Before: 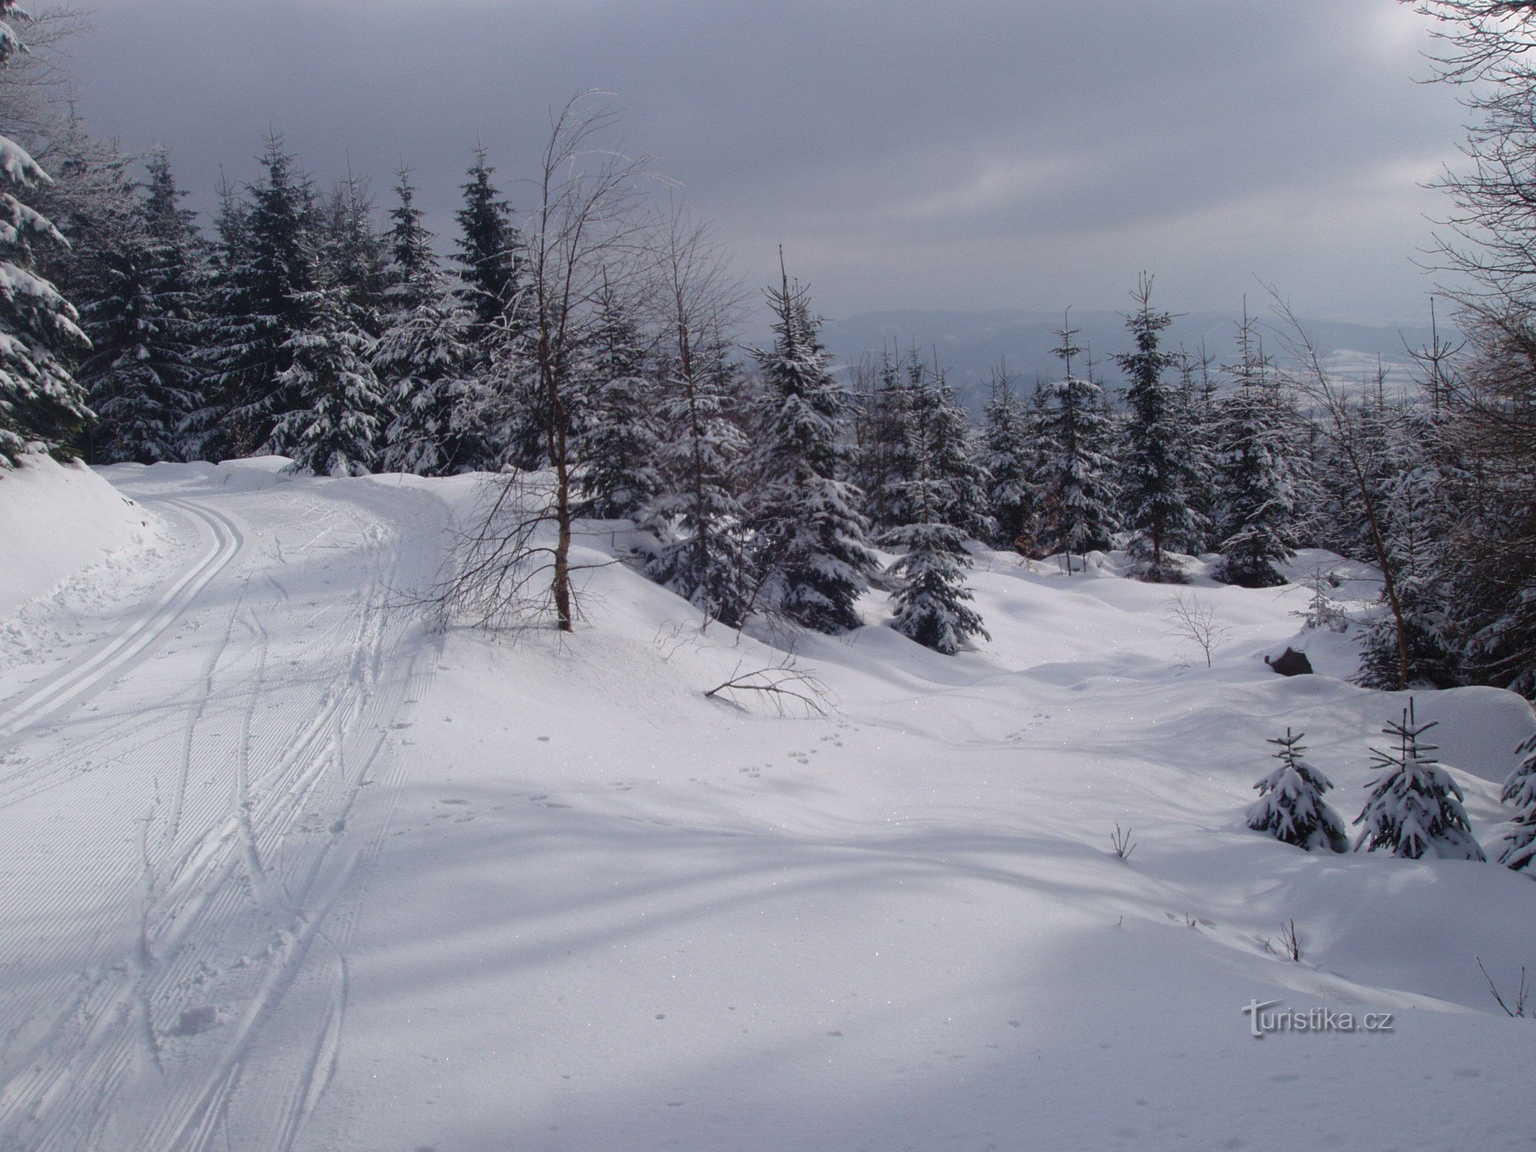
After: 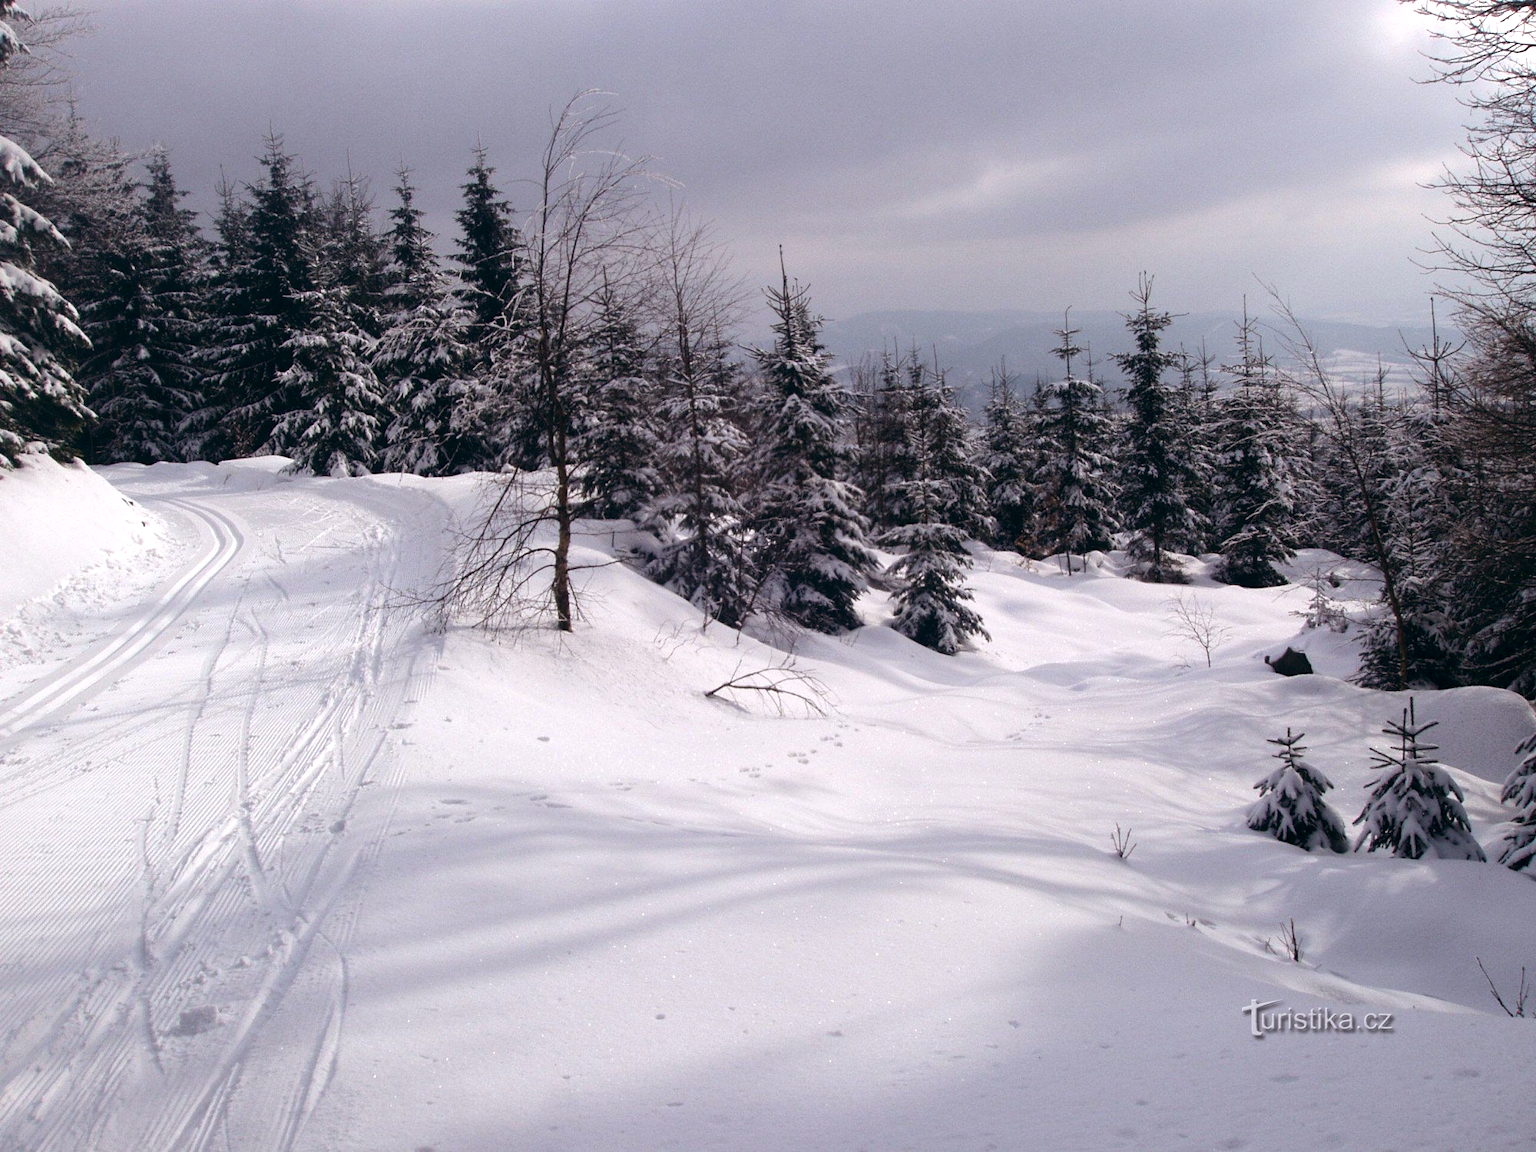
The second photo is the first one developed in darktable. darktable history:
color balance: lift [0.998, 0.998, 1.001, 1.002], gamma [0.995, 1.025, 0.992, 0.975], gain [0.995, 1.02, 0.997, 0.98]
tone equalizer: -8 EV -0.75 EV, -7 EV -0.7 EV, -6 EV -0.6 EV, -5 EV -0.4 EV, -3 EV 0.4 EV, -2 EV 0.6 EV, -1 EV 0.7 EV, +0 EV 0.75 EV, edges refinement/feathering 500, mask exposure compensation -1.57 EV, preserve details no
